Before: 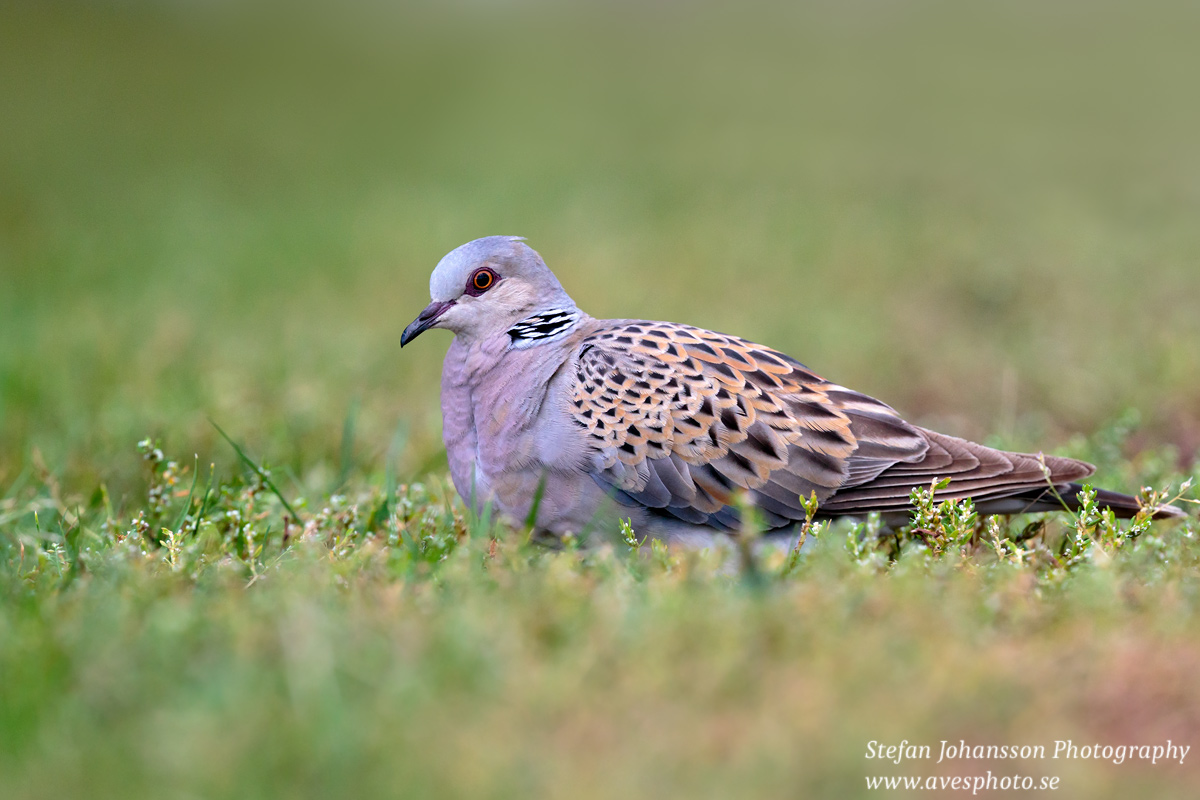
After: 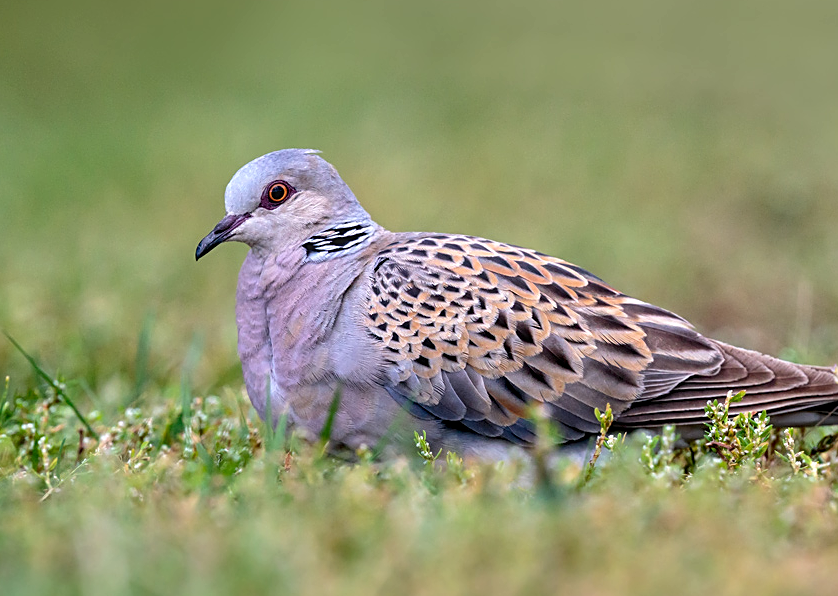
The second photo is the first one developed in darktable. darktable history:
crop and rotate: left 17.153%, top 10.917%, right 12.994%, bottom 14.506%
local contrast: on, module defaults
sharpen: on, module defaults
